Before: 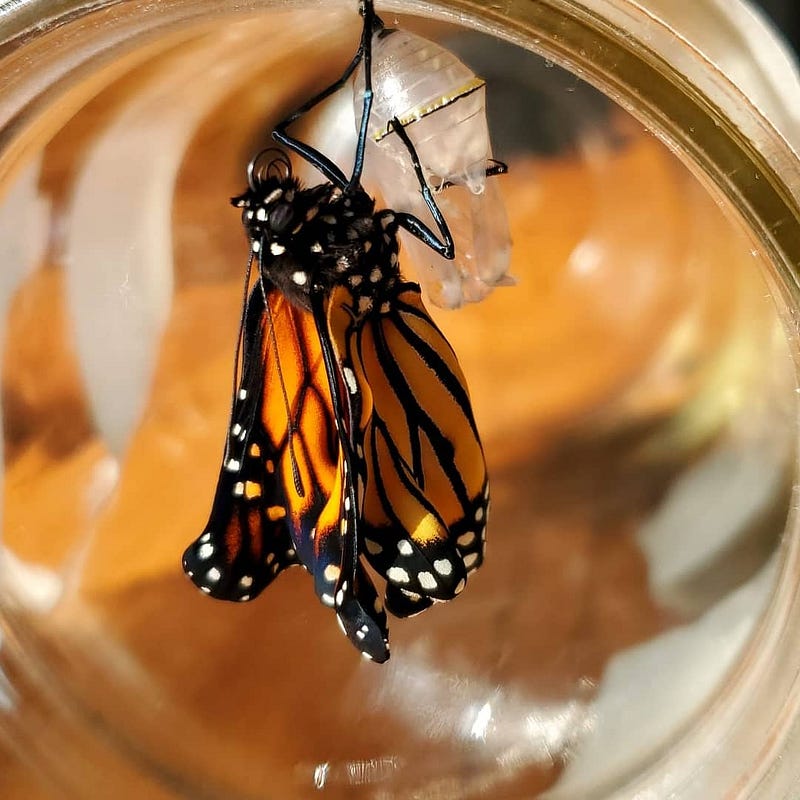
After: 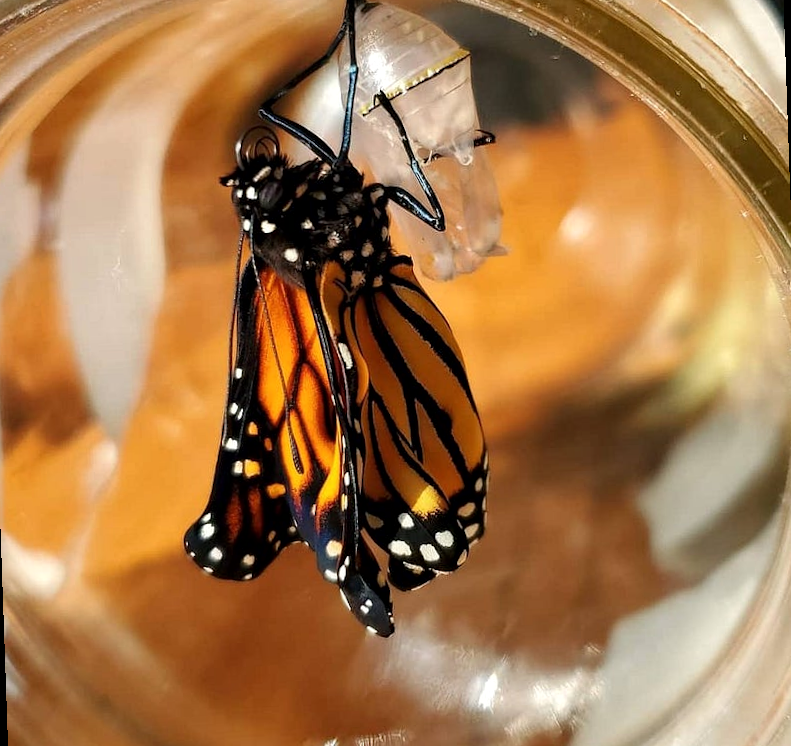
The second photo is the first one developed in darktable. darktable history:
local contrast: mode bilateral grid, contrast 20, coarseness 50, detail 120%, midtone range 0.2
rotate and perspective: rotation -2°, crop left 0.022, crop right 0.978, crop top 0.049, crop bottom 0.951
